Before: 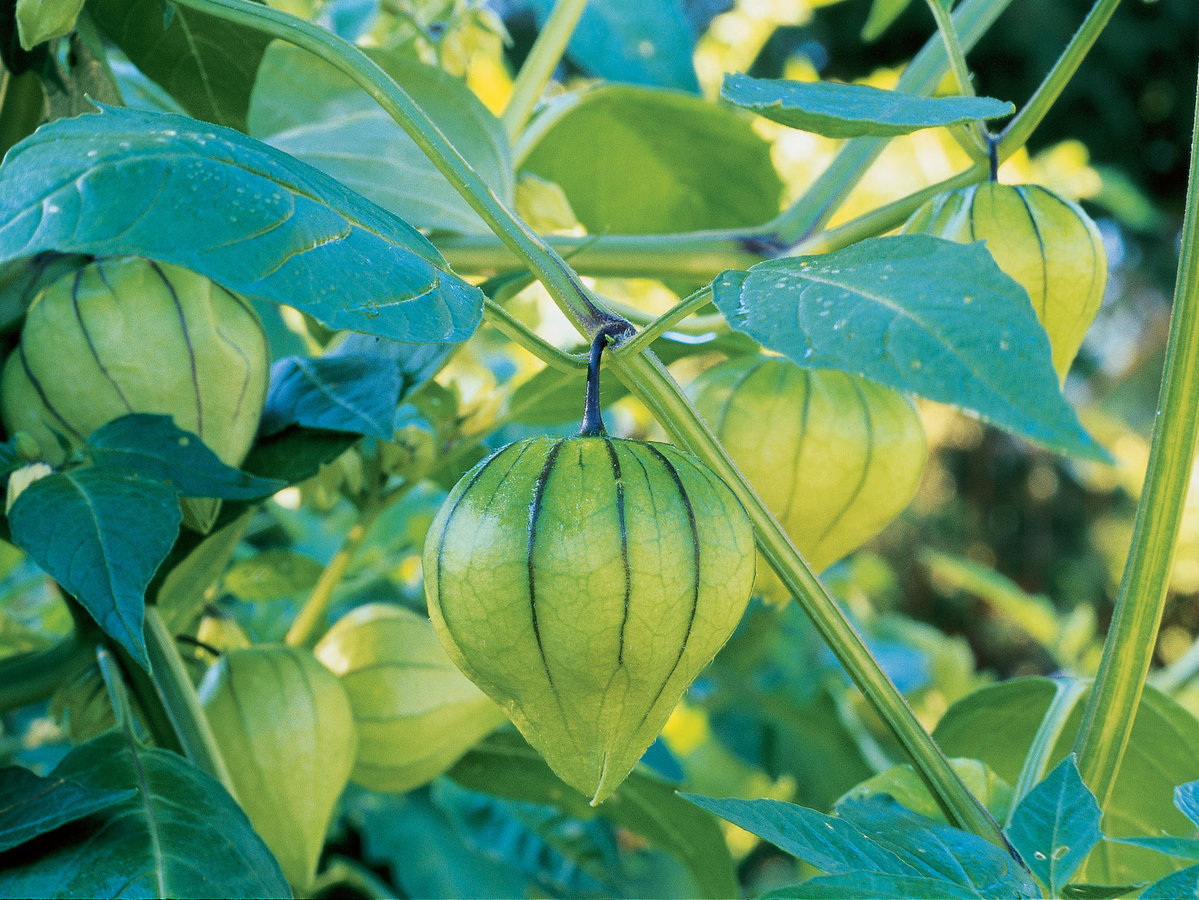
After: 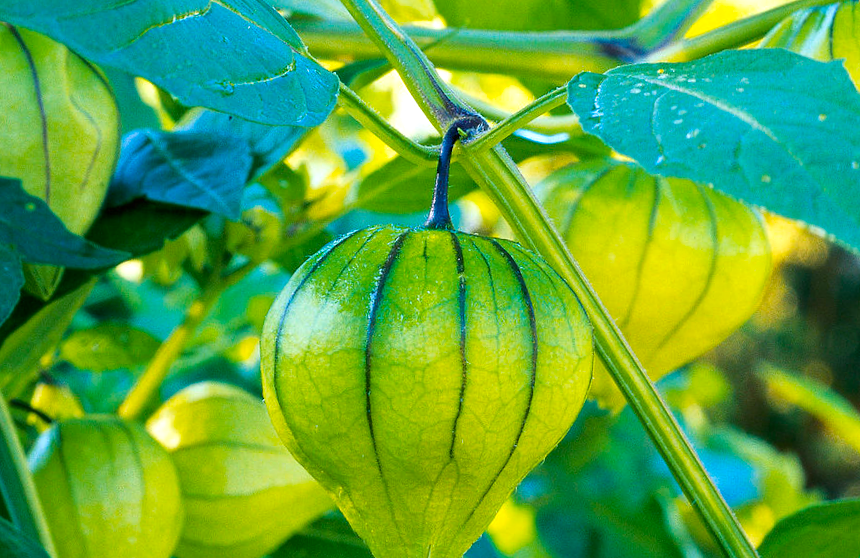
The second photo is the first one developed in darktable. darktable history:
crop and rotate: angle -3.81°, left 9.746%, top 20.775%, right 12.247%, bottom 11.861%
color balance rgb: linear chroma grading › global chroma 14.417%, perceptual saturation grading › global saturation 31.032%, perceptual brilliance grading › highlights 10.7%, perceptual brilliance grading › shadows -10.437%
